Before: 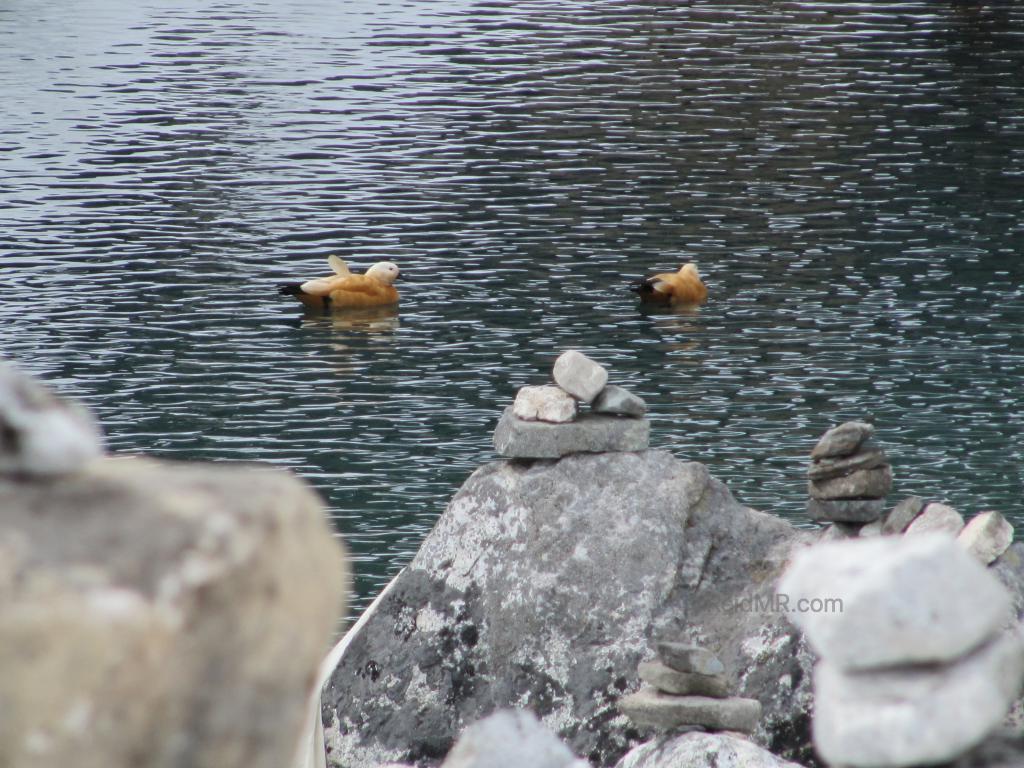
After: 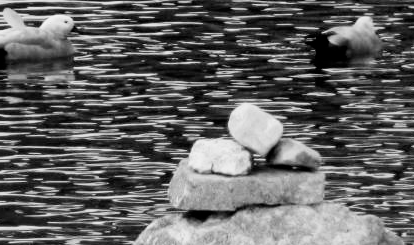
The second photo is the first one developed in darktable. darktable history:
filmic rgb: black relative exposure -3.31 EV, white relative exposure 3.45 EV, hardness 2.36, contrast 1.103
white balance: red 0.974, blue 1.044
crop: left 31.751%, top 32.172%, right 27.8%, bottom 35.83%
exposure: black level correction 0, exposure 0.3 EV, compensate highlight preservation false
contrast brightness saturation: contrast 0.22
monochrome: on, module defaults
